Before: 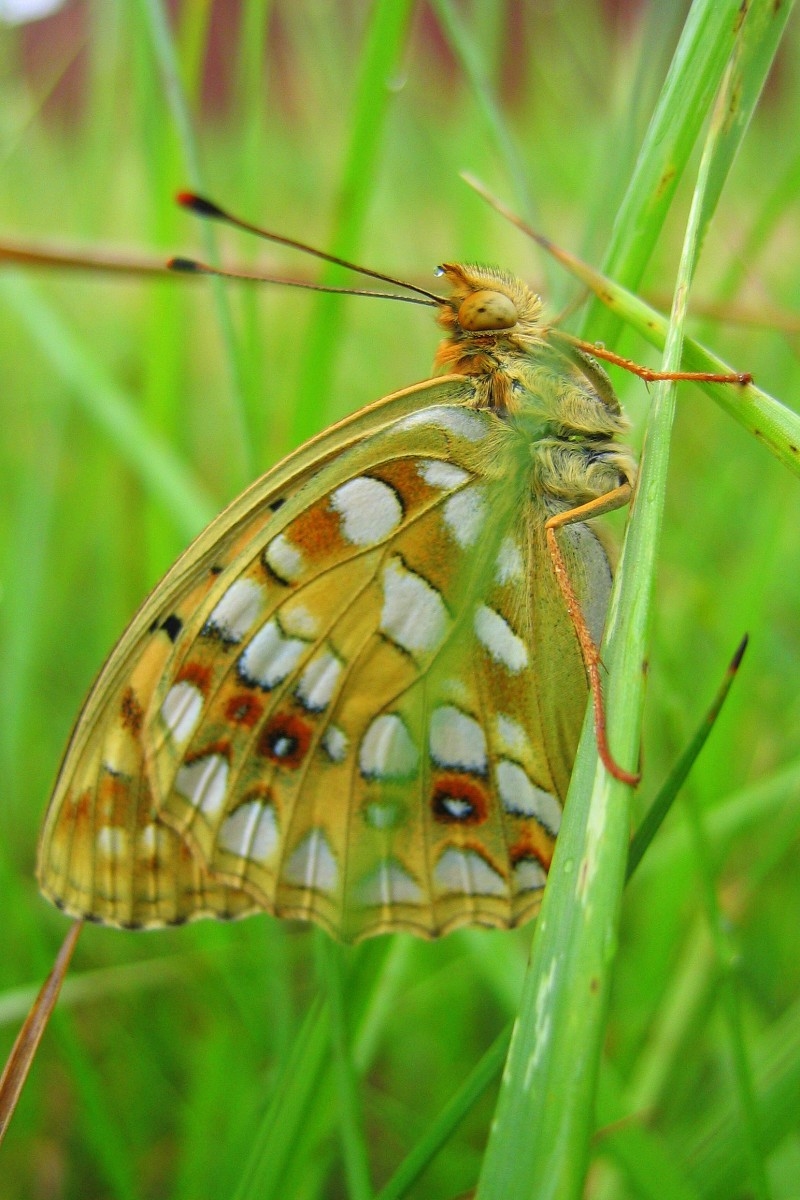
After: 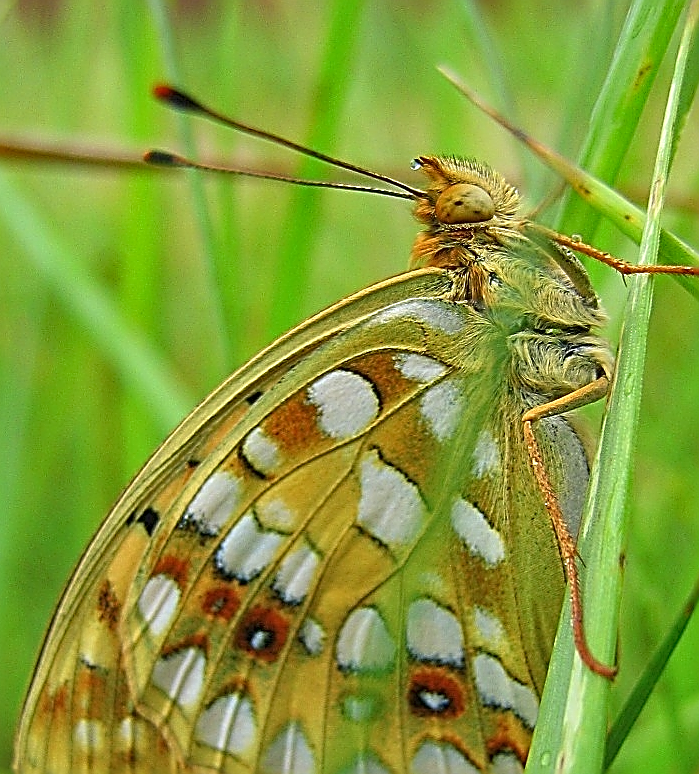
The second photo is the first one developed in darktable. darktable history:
crop: left 2.897%, top 8.951%, right 9.671%, bottom 26.512%
shadows and highlights: shadows 58.37, soften with gaussian
contrast brightness saturation: saturation -0.043
sharpen: amount 1.999
